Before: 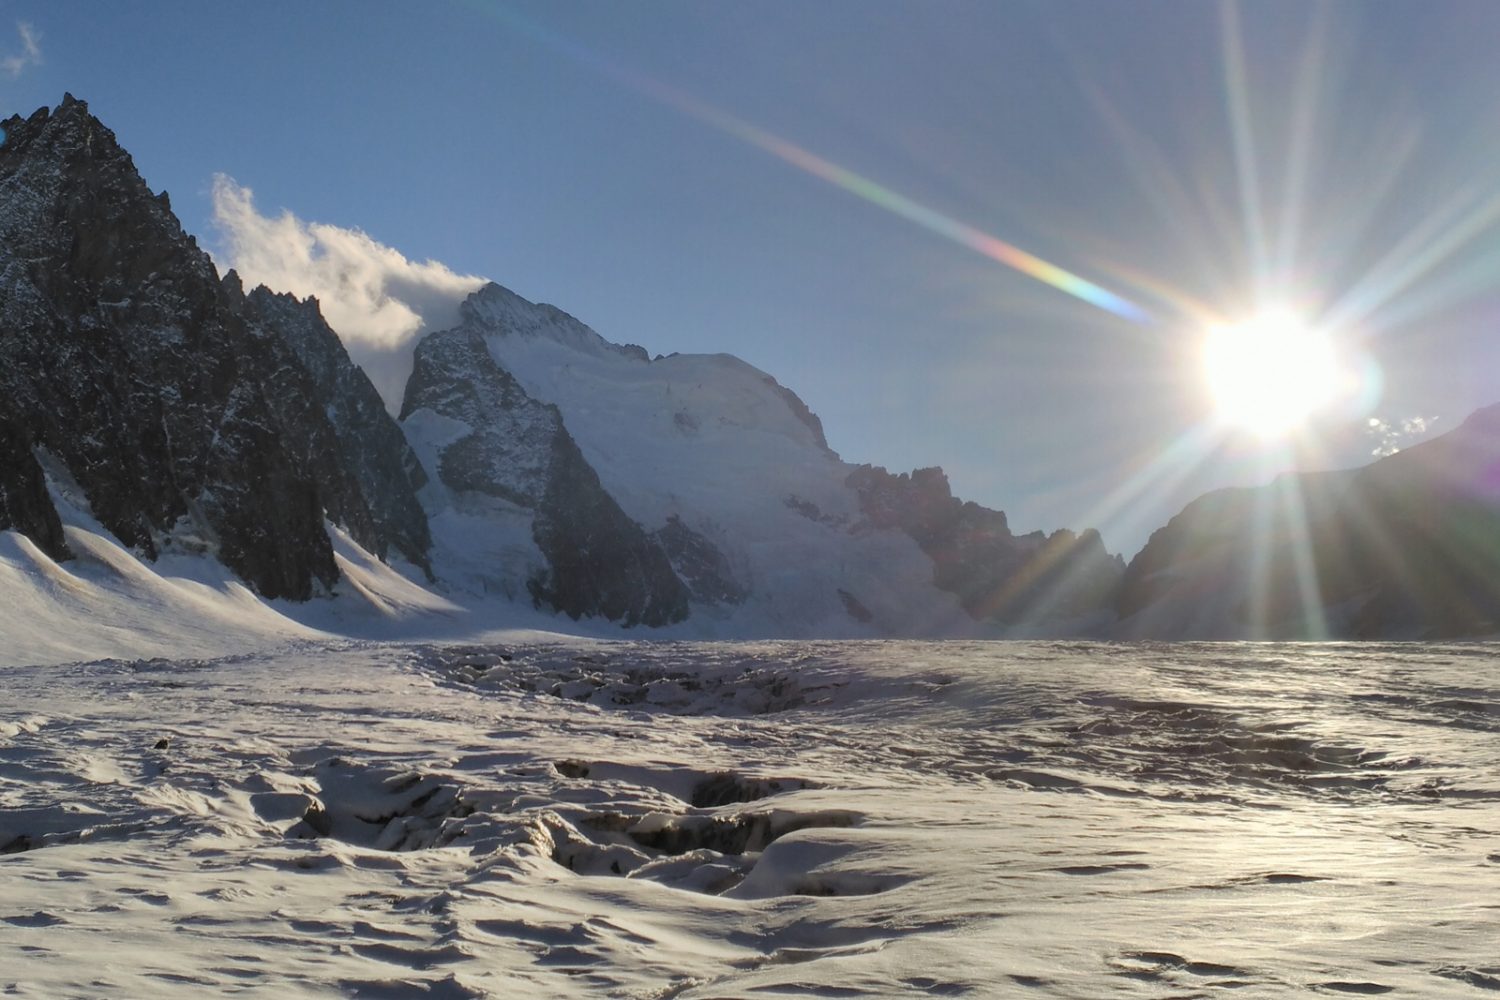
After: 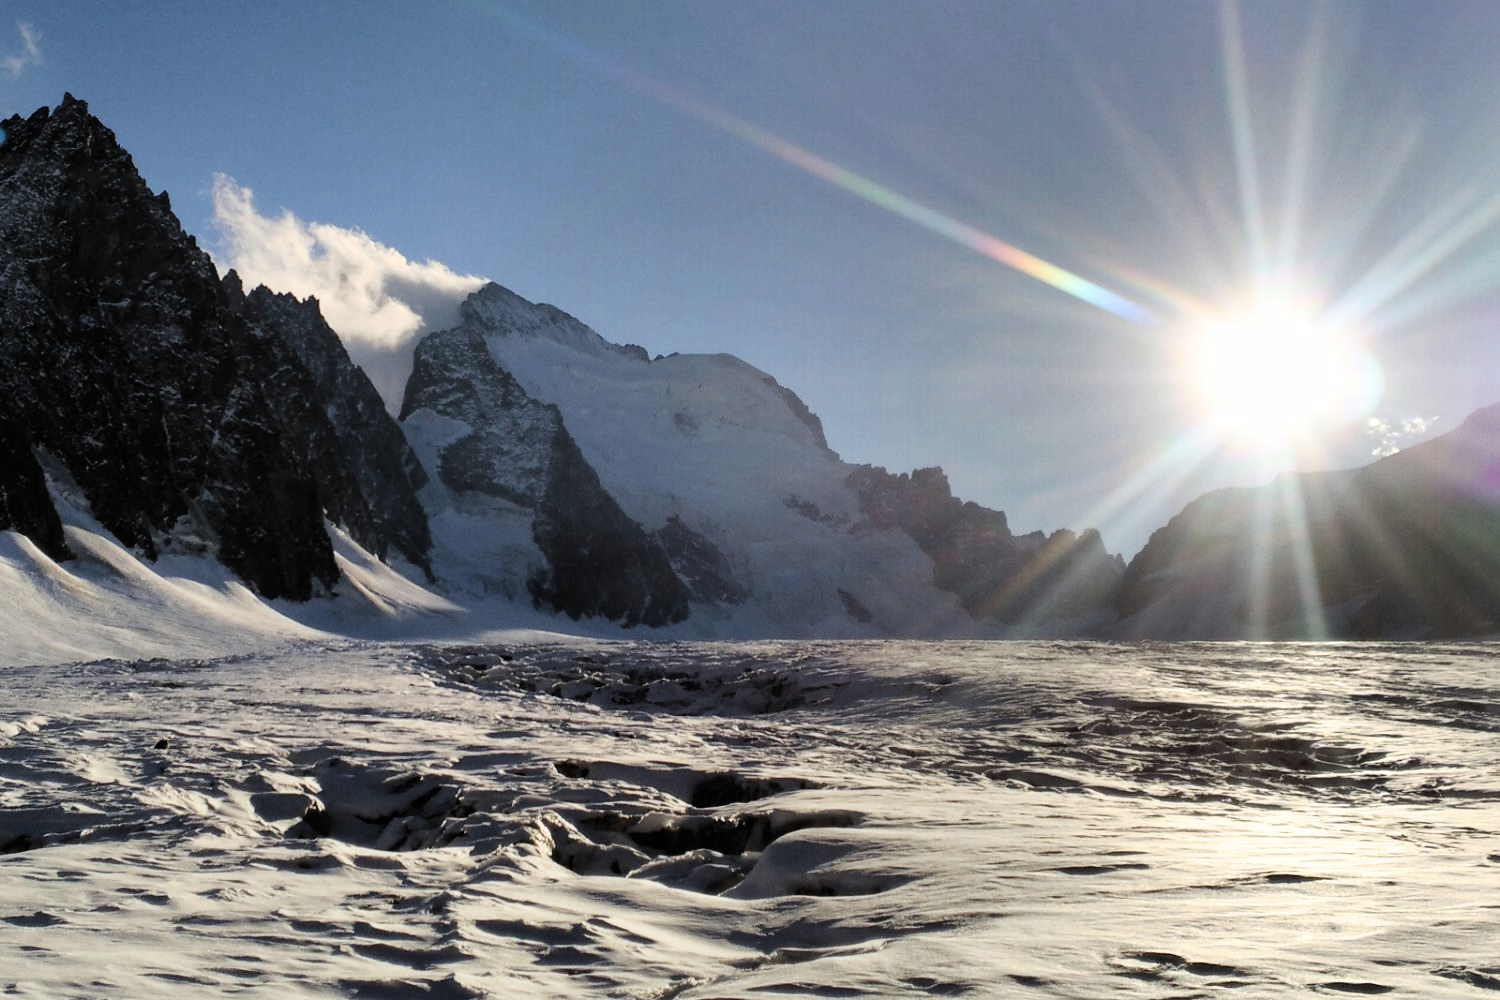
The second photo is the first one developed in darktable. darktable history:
filmic rgb: black relative exposure -6.39 EV, white relative exposure 2.42 EV, target white luminance 99.965%, hardness 5.27, latitude 0.41%, contrast 1.434, highlights saturation mix 2.08%
